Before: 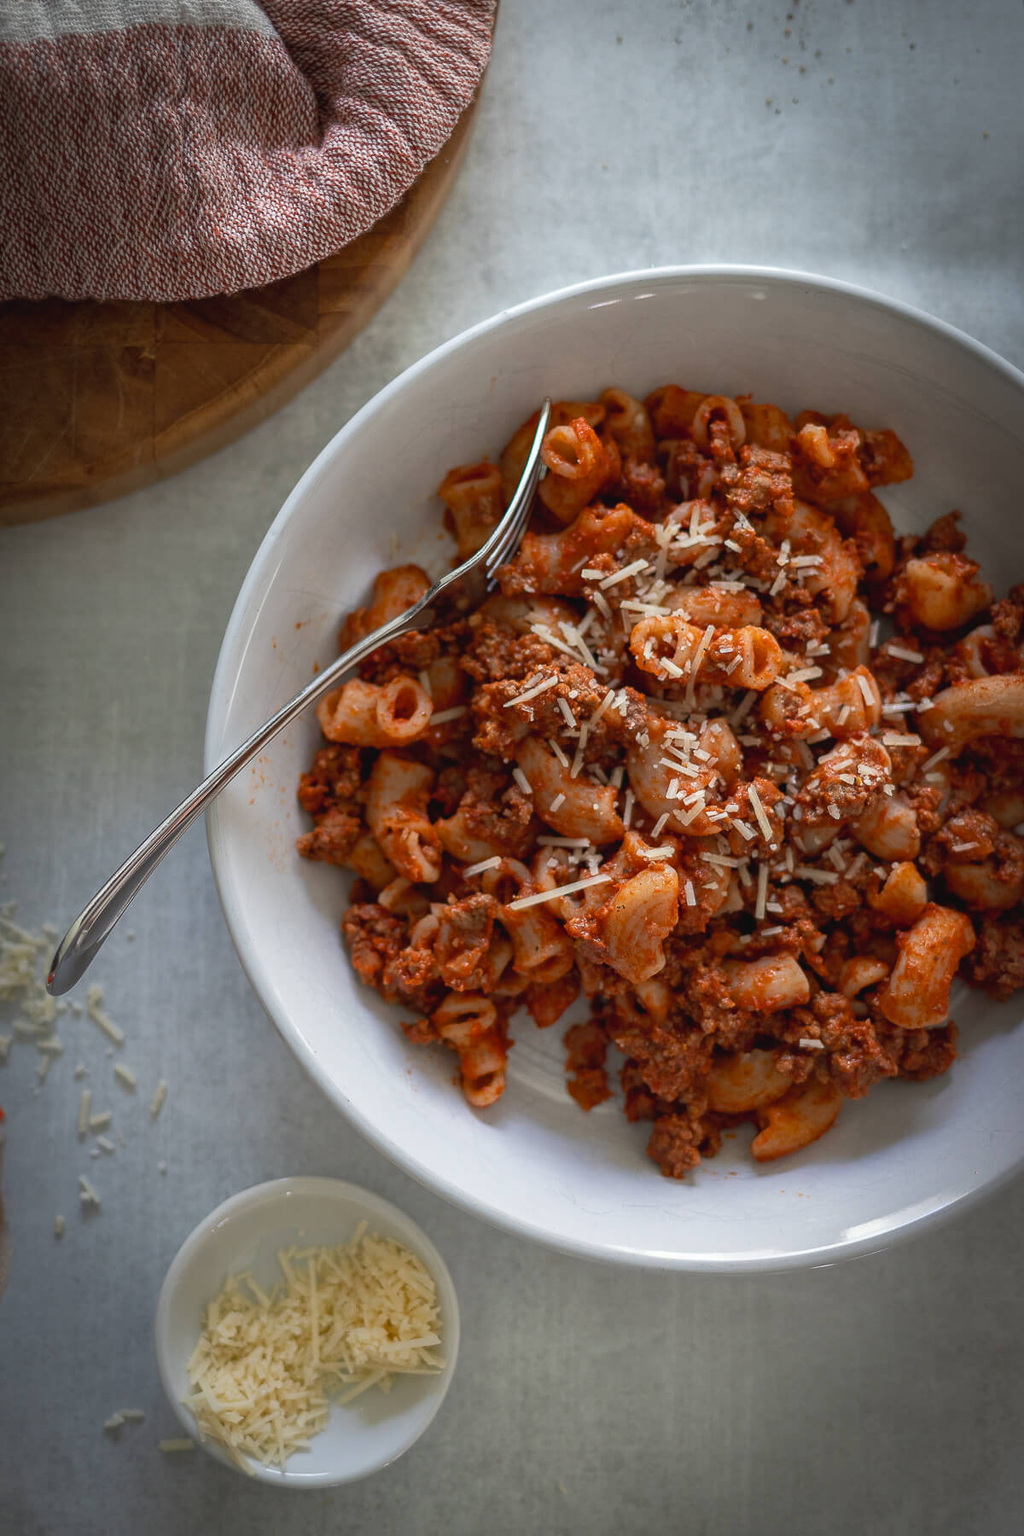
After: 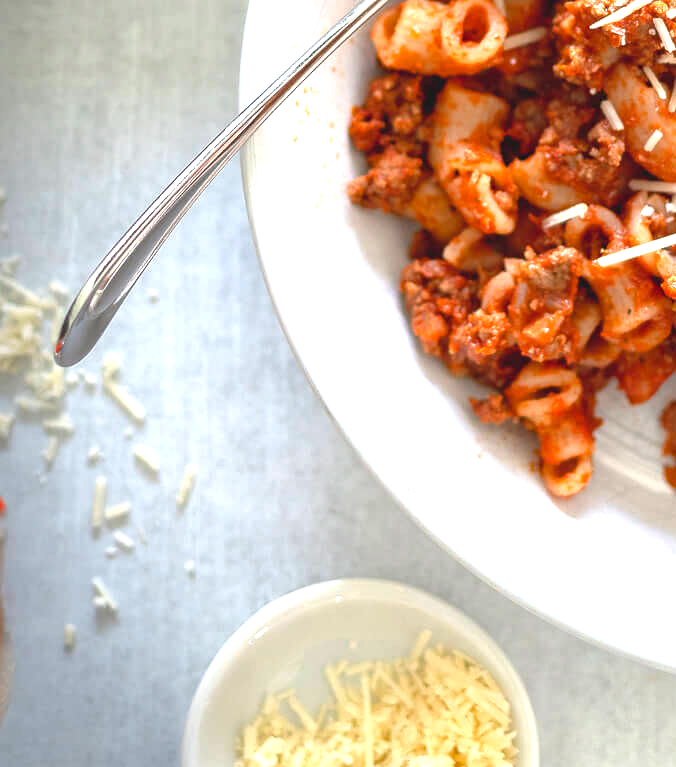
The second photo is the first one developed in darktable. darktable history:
crop: top 44.483%, right 43.593%, bottom 12.892%
exposure: black level correction 0.001, exposure 1.719 EV, compensate exposure bias true, compensate highlight preservation false
